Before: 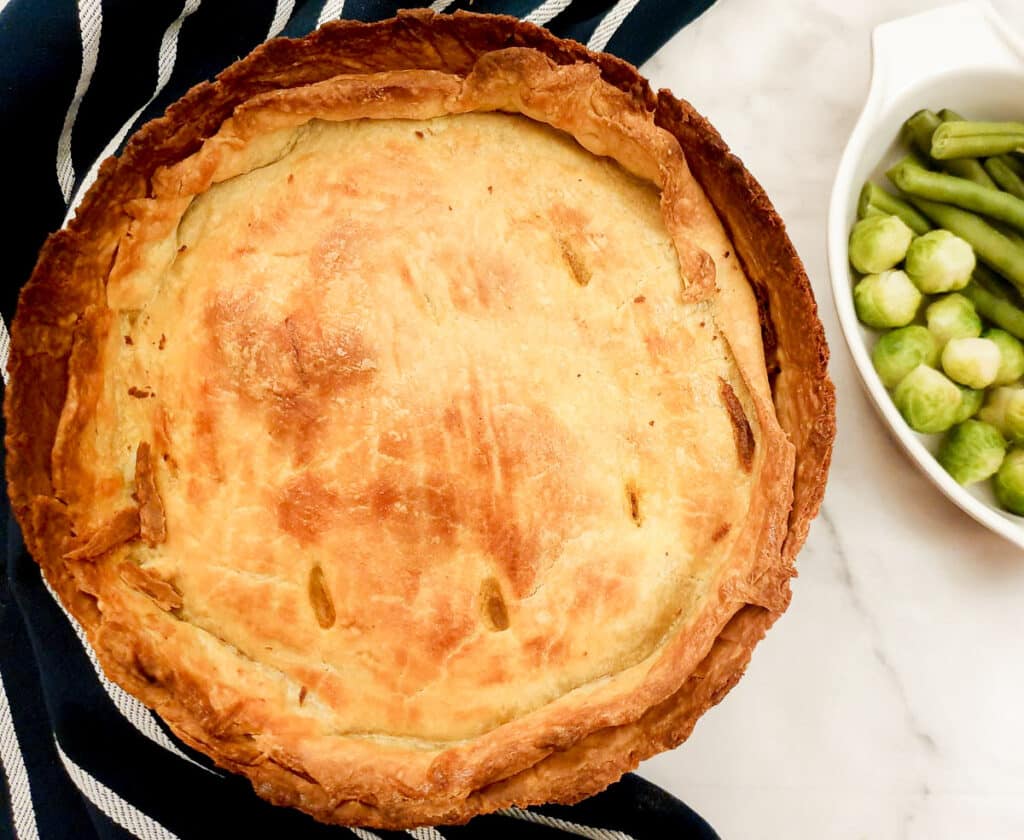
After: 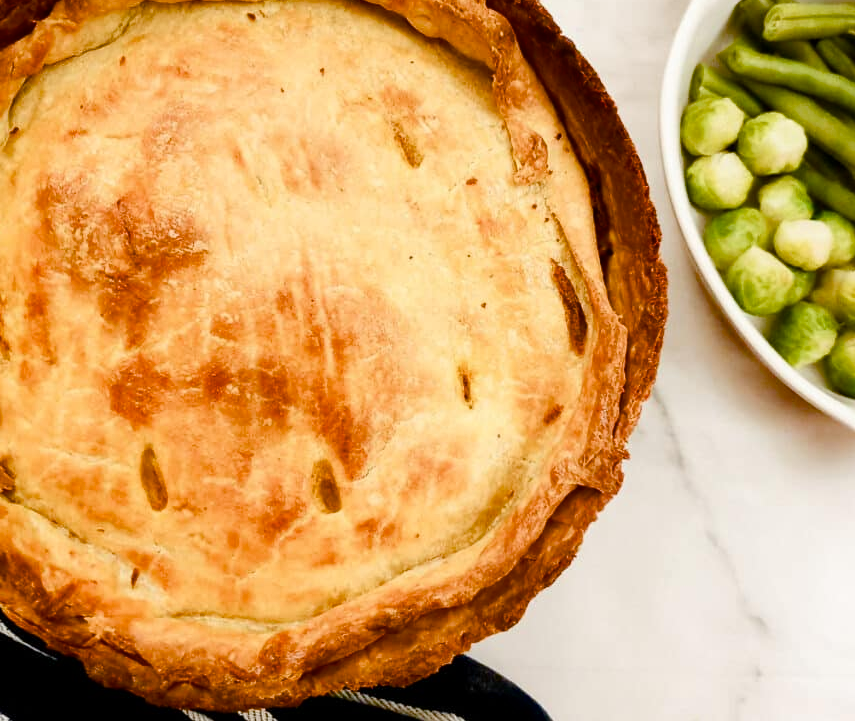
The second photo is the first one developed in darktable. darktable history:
crop: left 16.436%, top 14.057%
color balance rgb: perceptual saturation grading › global saturation 20%, perceptual saturation grading › highlights -25.35%, perceptual saturation grading › shadows 49.297%, saturation formula JzAzBz (2021)
